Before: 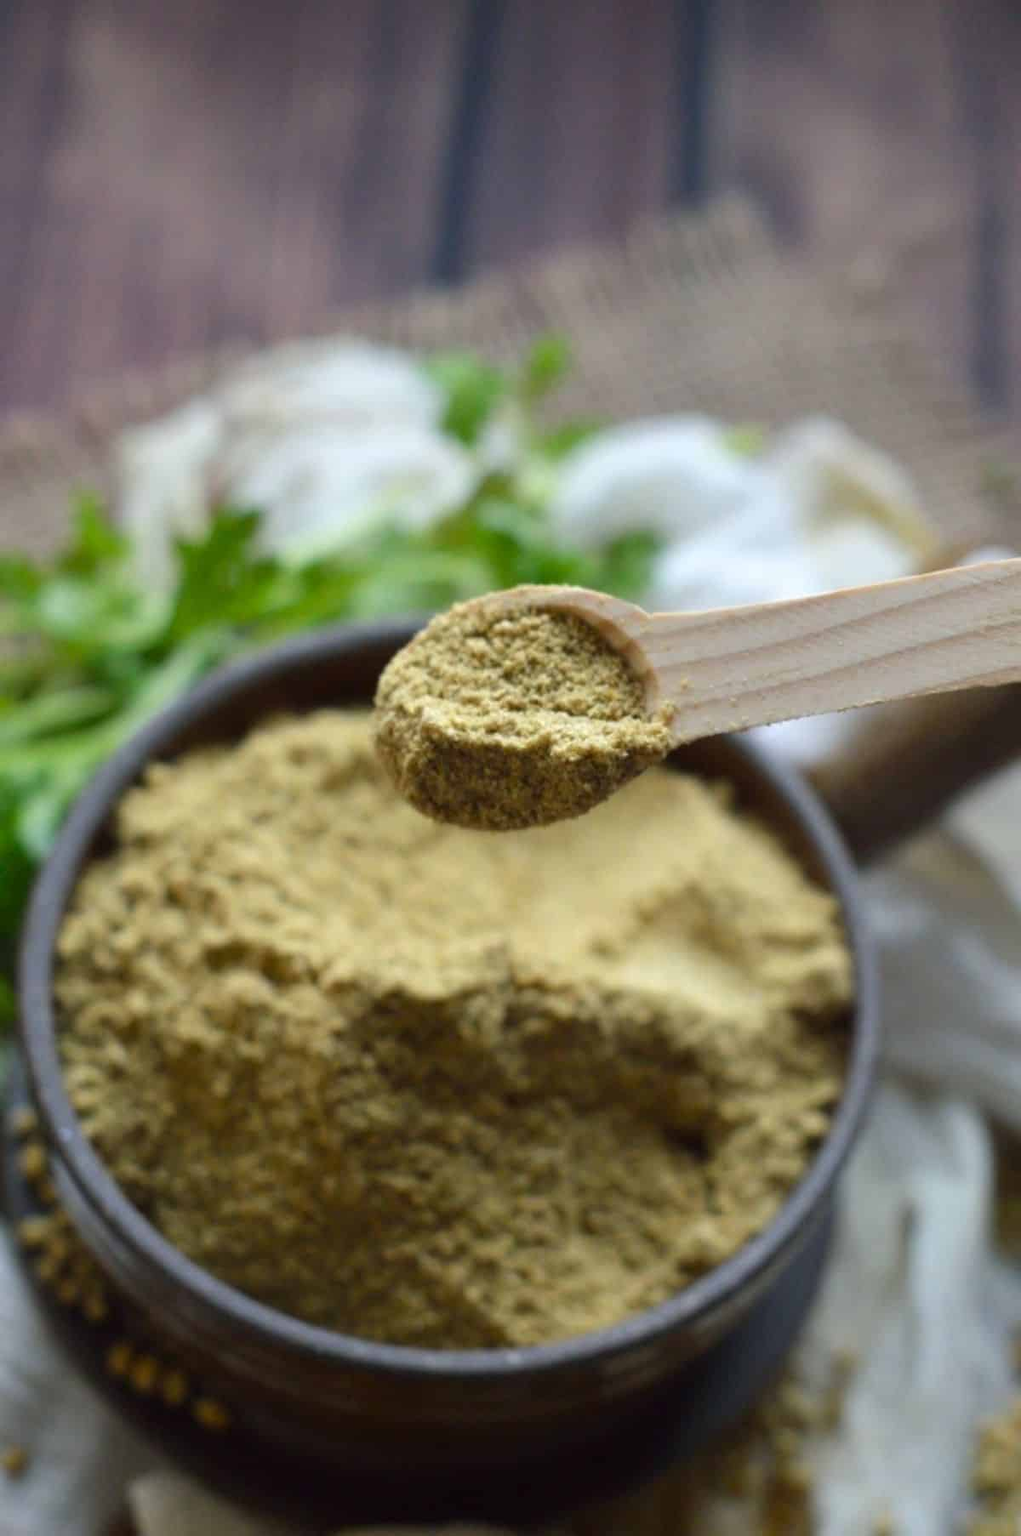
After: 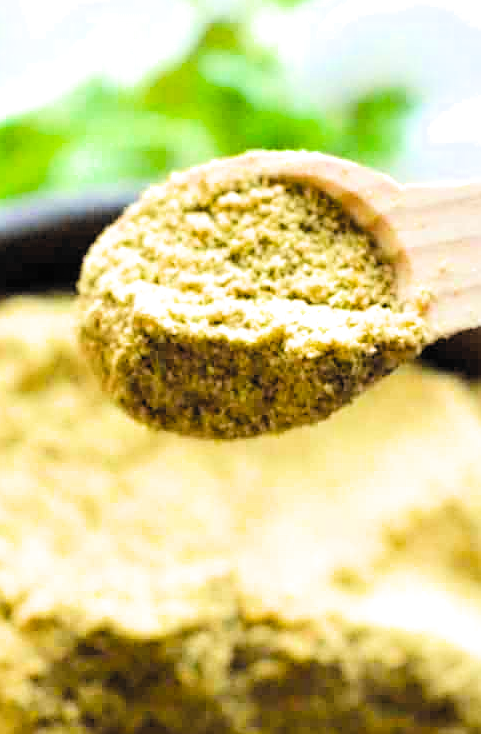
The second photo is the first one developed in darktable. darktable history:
sharpen: on, module defaults
crop: left 30.226%, top 29.753%, right 29.686%, bottom 29.563%
contrast equalizer: octaves 7, y [[0.6 ×6], [0.55 ×6], [0 ×6], [0 ×6], [0 ×6]], mix 0.155
filmic rgb: black relative exposure -5.13 EV, white relative exposure 3.96 EV, threshold 6 EV, hardness 2.89, contrast 1.297, highlights saturation mix -28.54%, color science v6 (2022), enable highlight reconstruction true
color balance rgb: perceptual saturation grading › global saturation 29.703%, perceptual brilliance grading › global brilliance 12.273%, global vibrance 0.544%
exposure: black level correction 0, exposure 1.177 EV, compensate exposure bias true, compensate highlight preservation false
